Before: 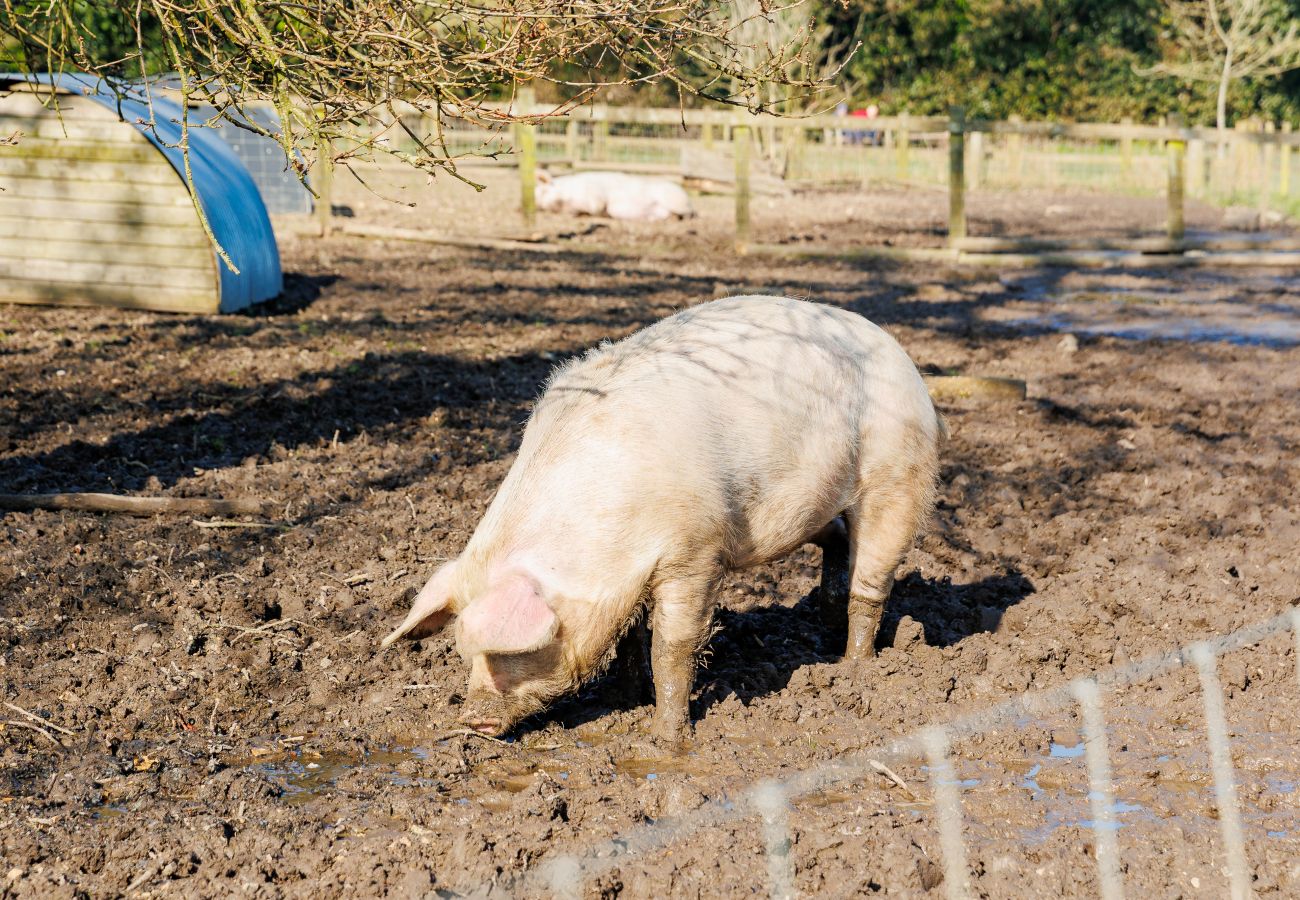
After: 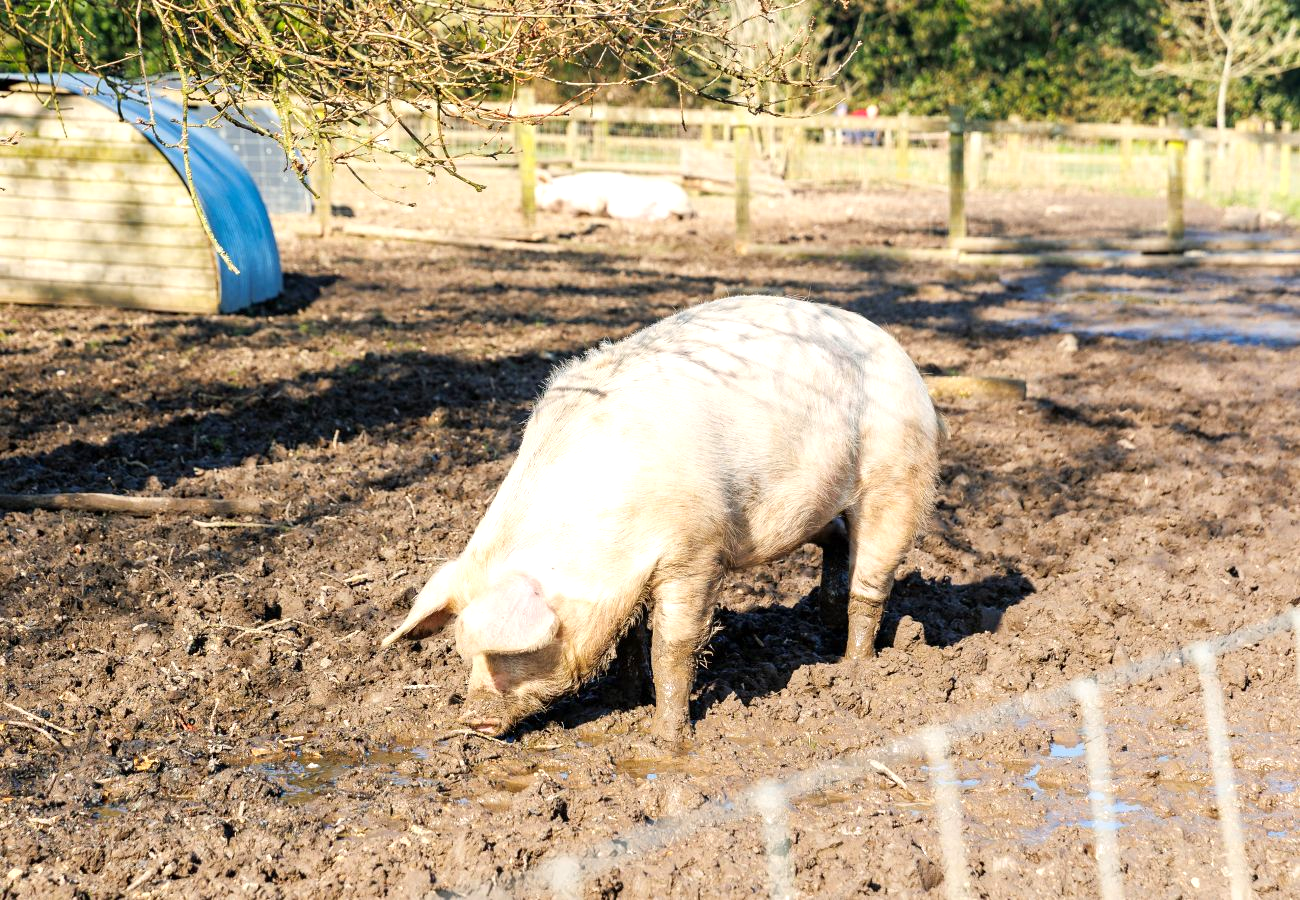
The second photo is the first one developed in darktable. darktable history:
exposure: exposure 0.505 EV, compensate highlight preservation false
